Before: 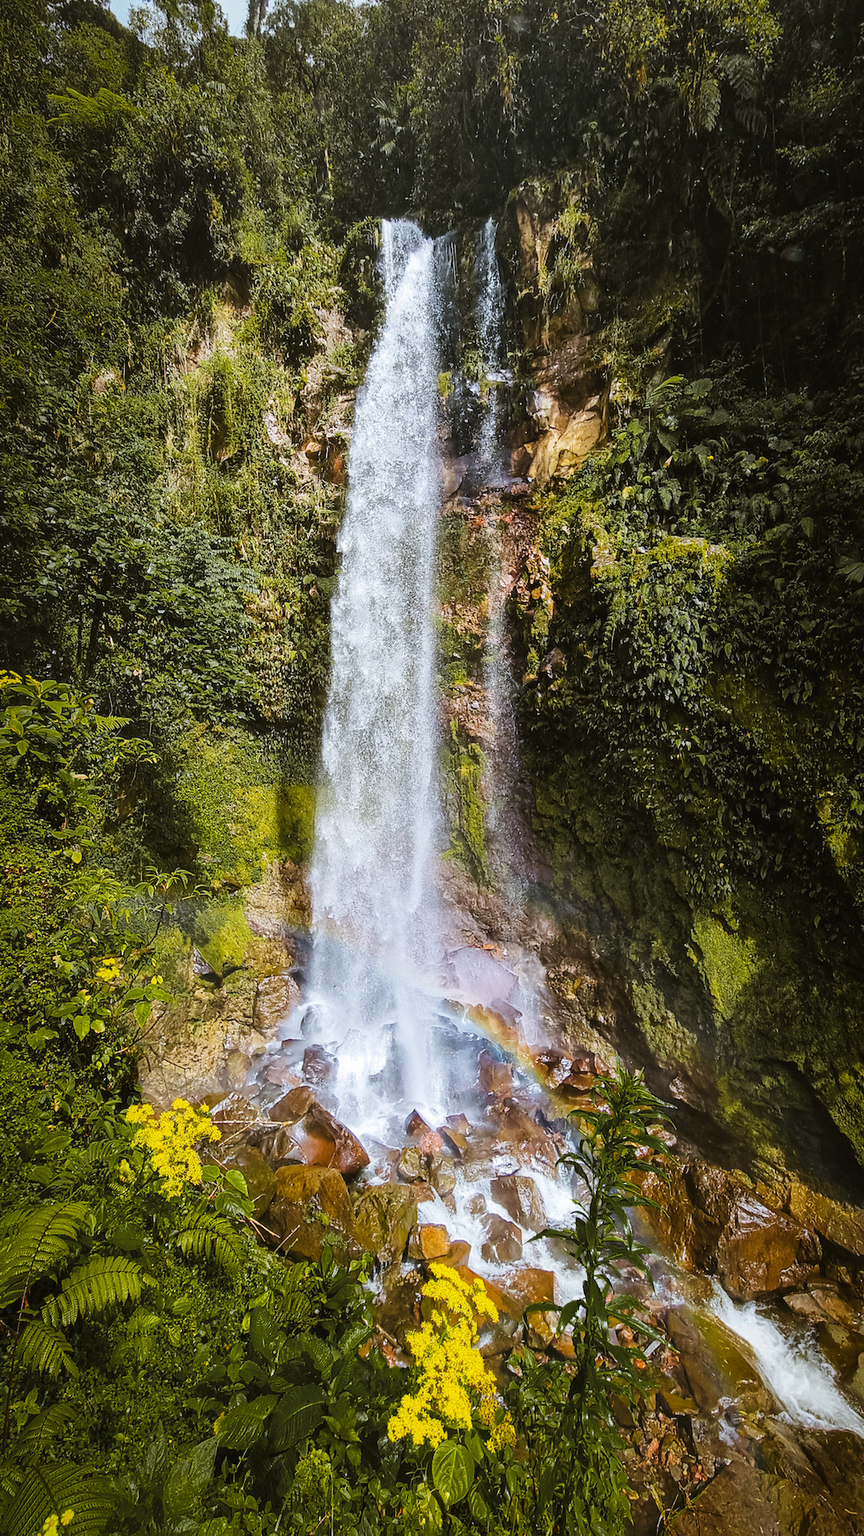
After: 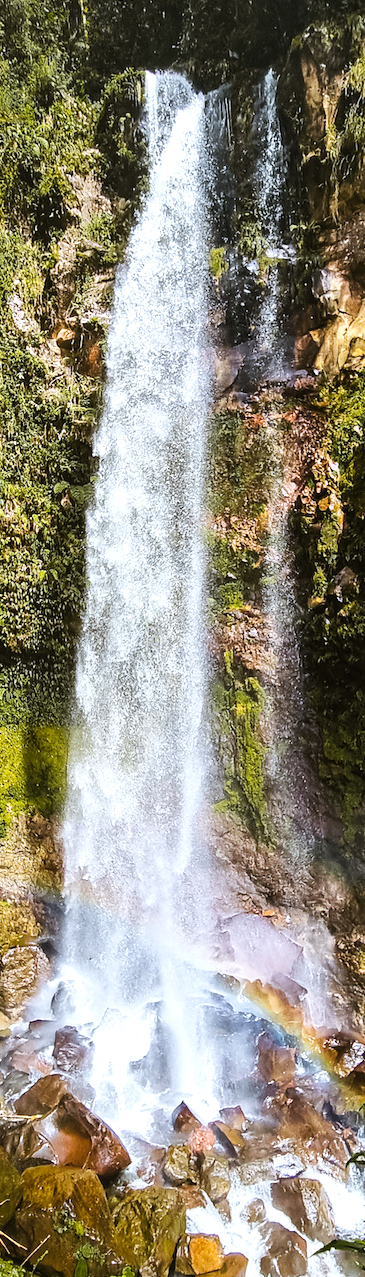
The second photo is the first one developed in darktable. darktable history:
tone equalizer: -8 EV -0.401 EV, -7 EV -0.357 EV, -6 EV -0.33 EV, -5 EV -0.185 EV, -3 EV 0.218 EV, -2 EV 0.34 EV, -1 EV 0.378 EV, +0 EV 0.436 EV, edges refinement/feathering 500, mask exposure compensation -1.57 EV, preserve details no
crop and rotate: left 29.716%, top 10.314%, right 33.713%, bottom 17.838%
